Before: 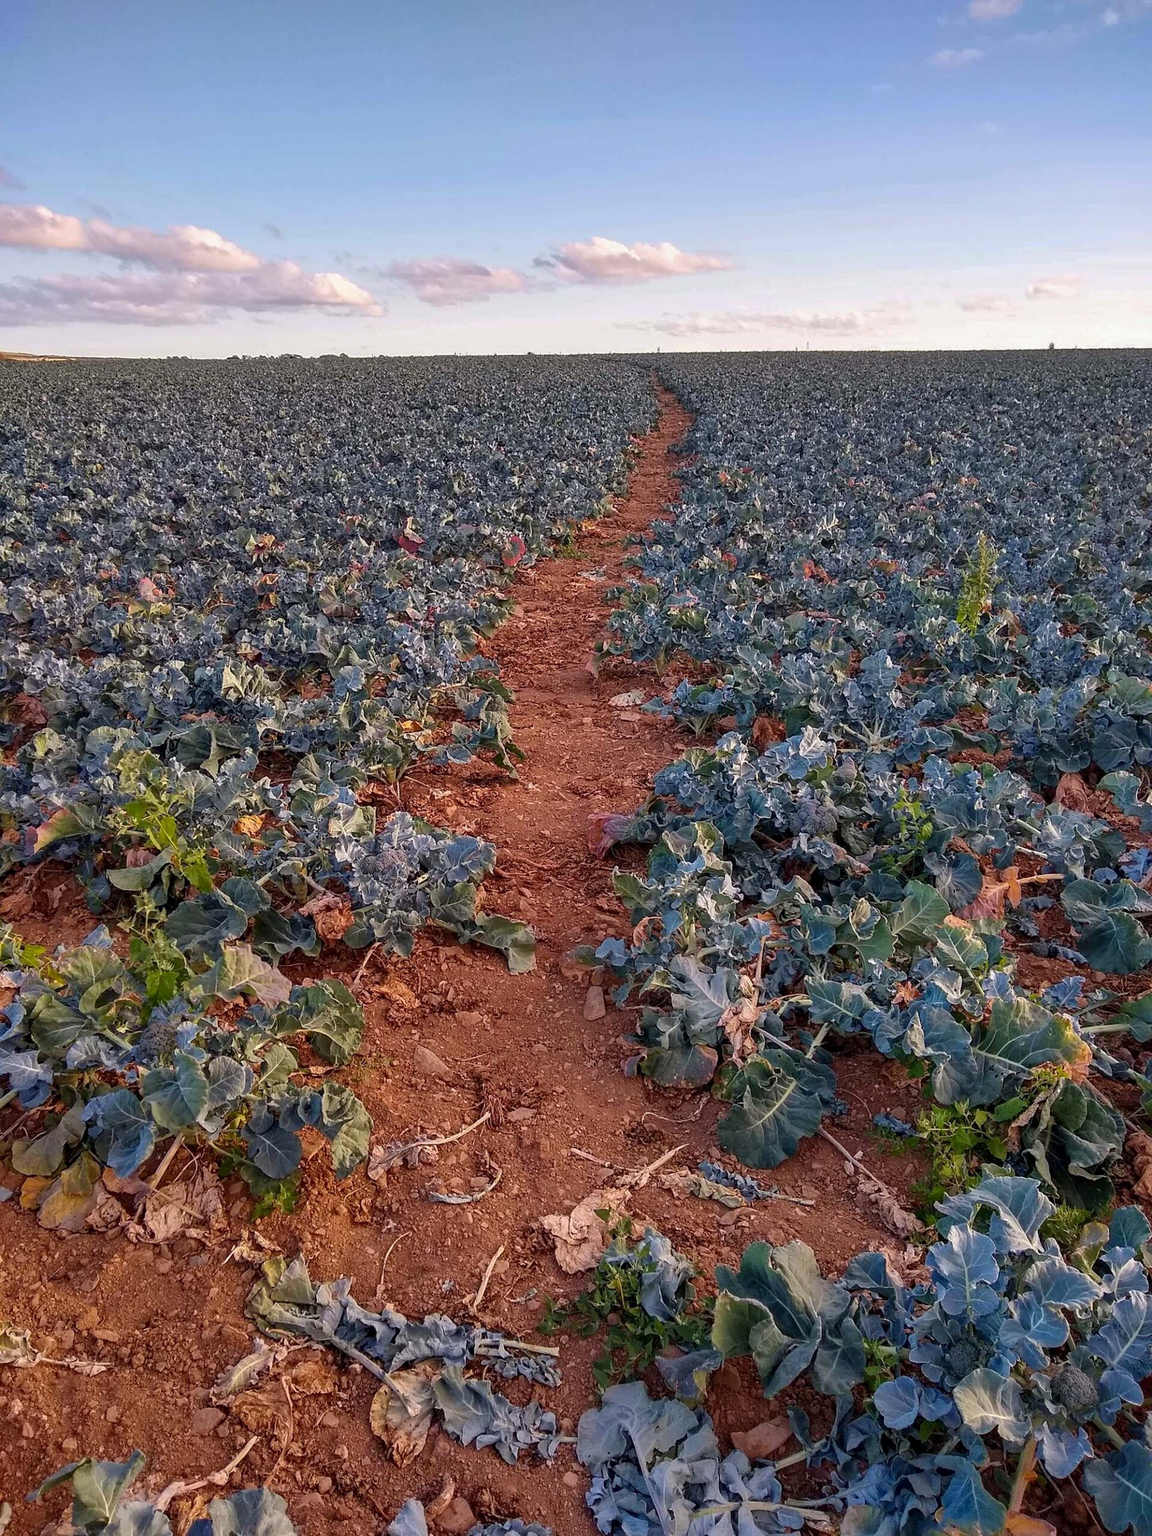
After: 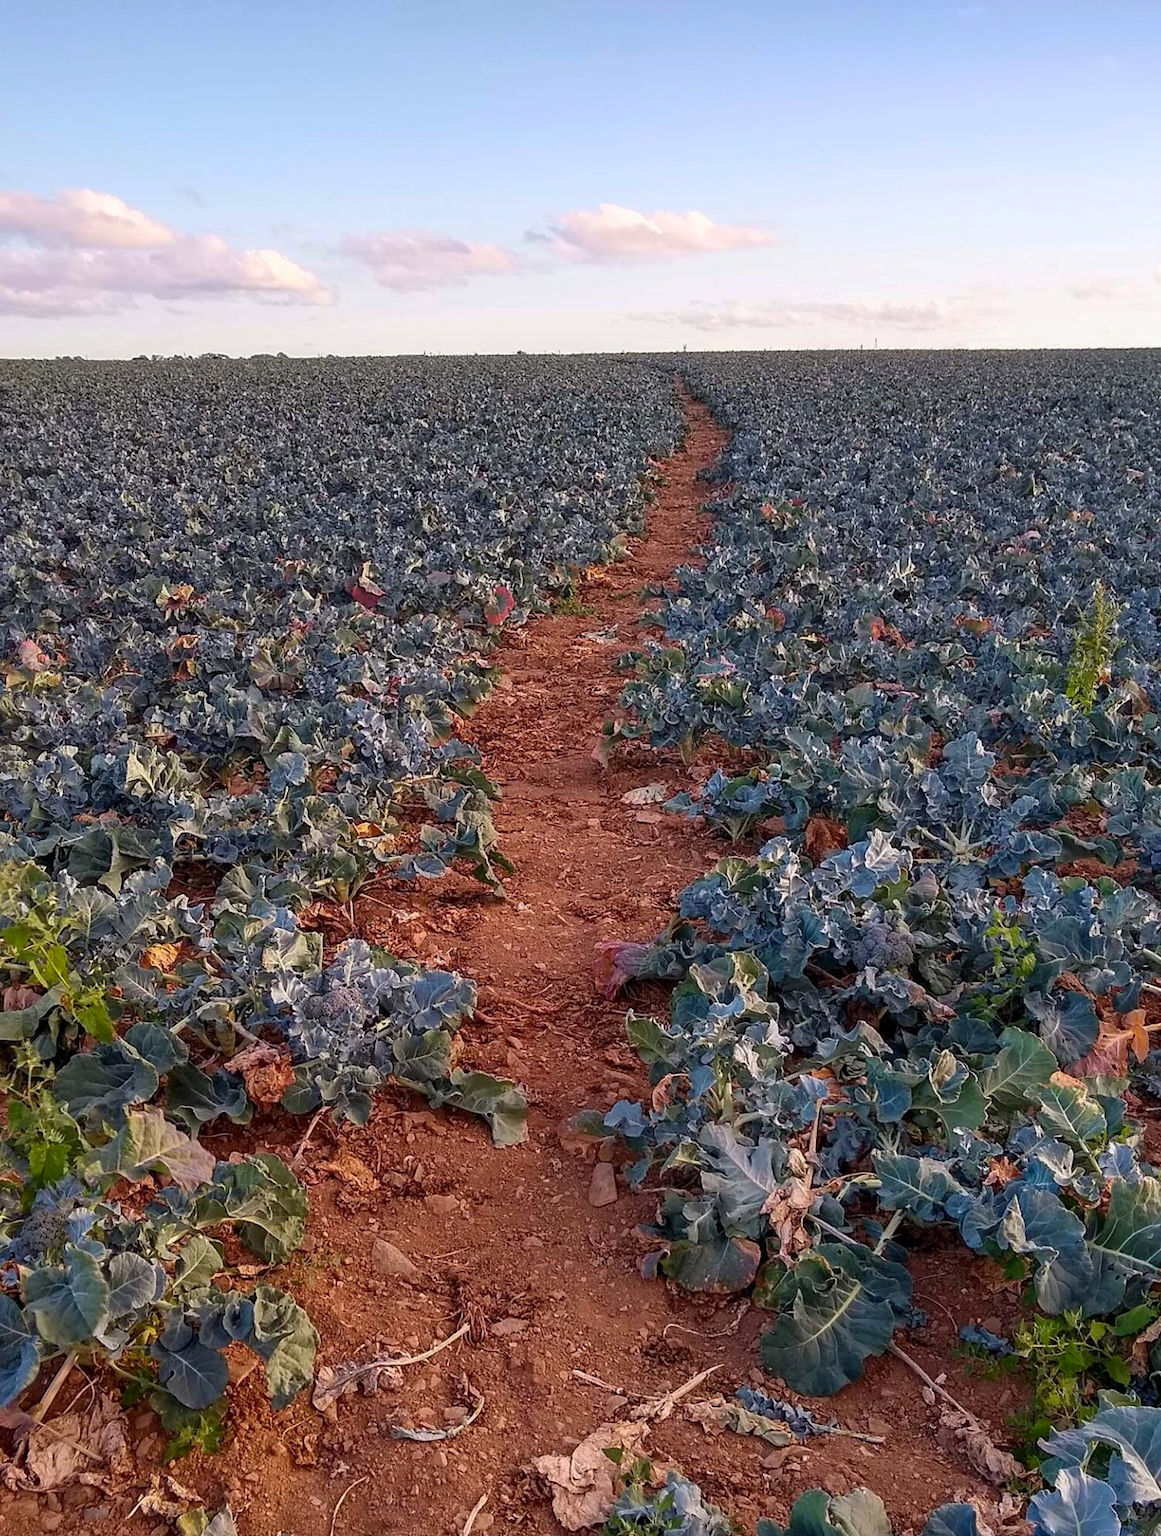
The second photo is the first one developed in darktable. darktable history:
exposure: compensate highlight preservation false
crop and rotate: left 10.77%, top 5.1%, right 10.41%, bottom 16.76%
shadows and highlights: shadows -40.15, highlights 62.88, soften with gaussian
